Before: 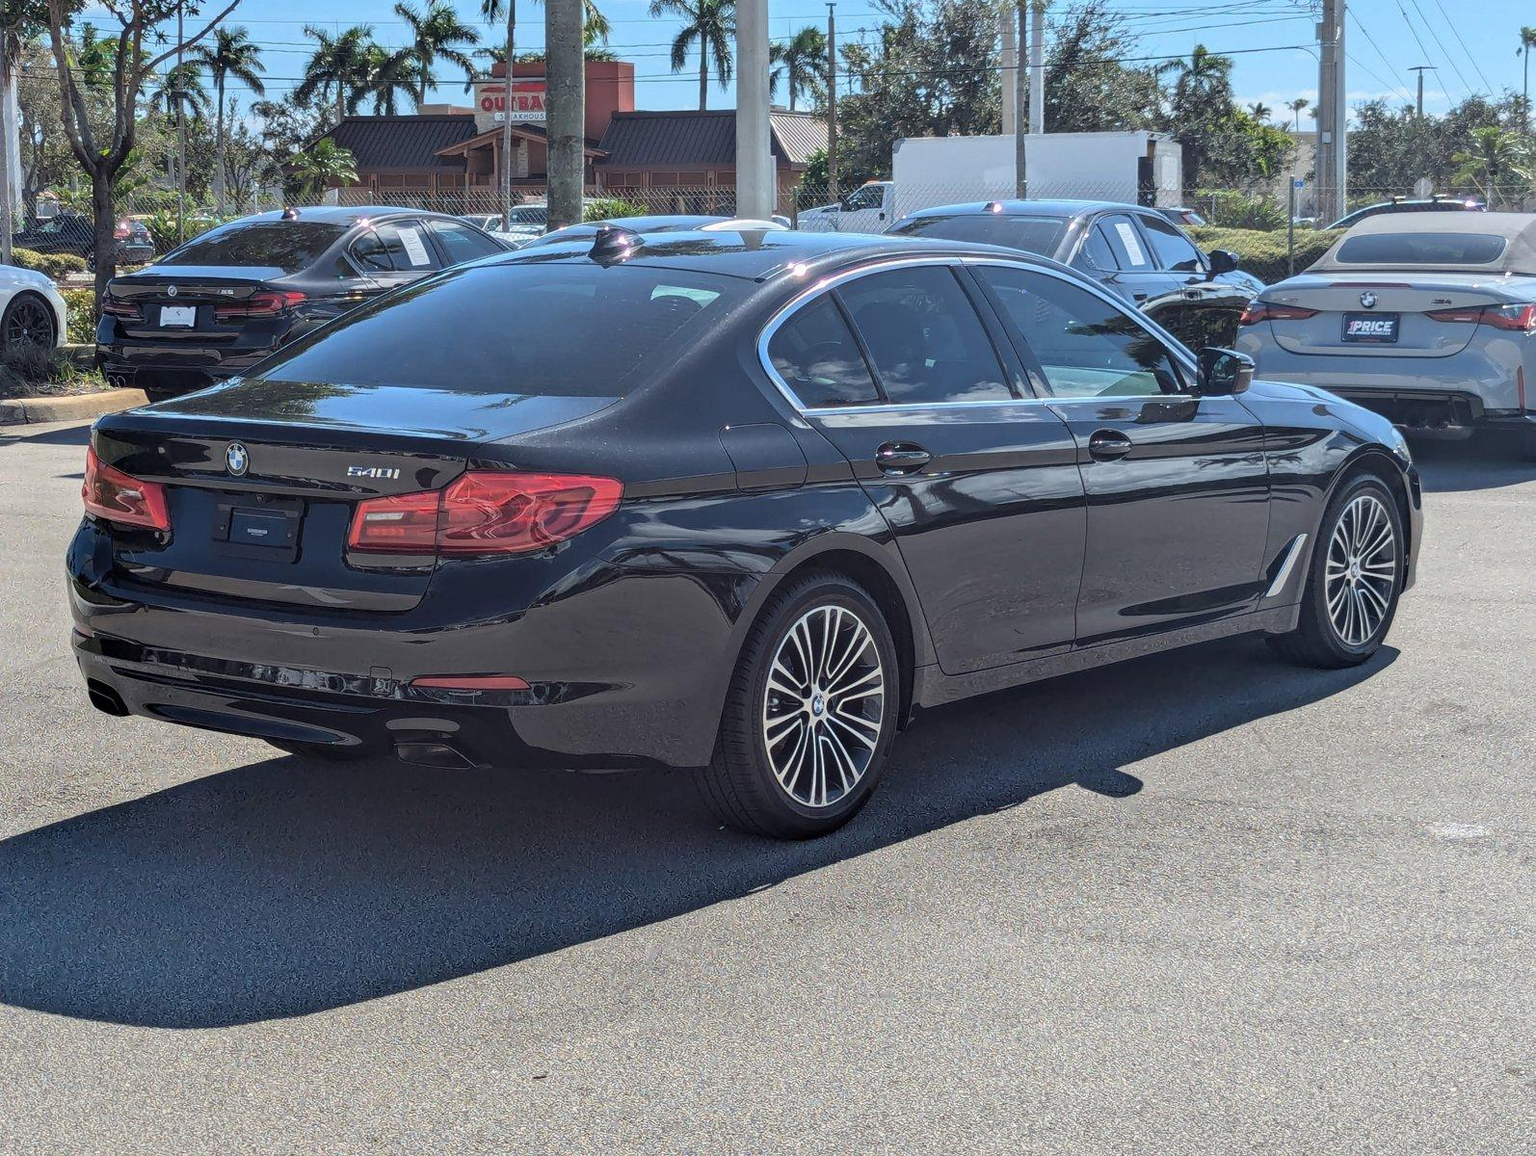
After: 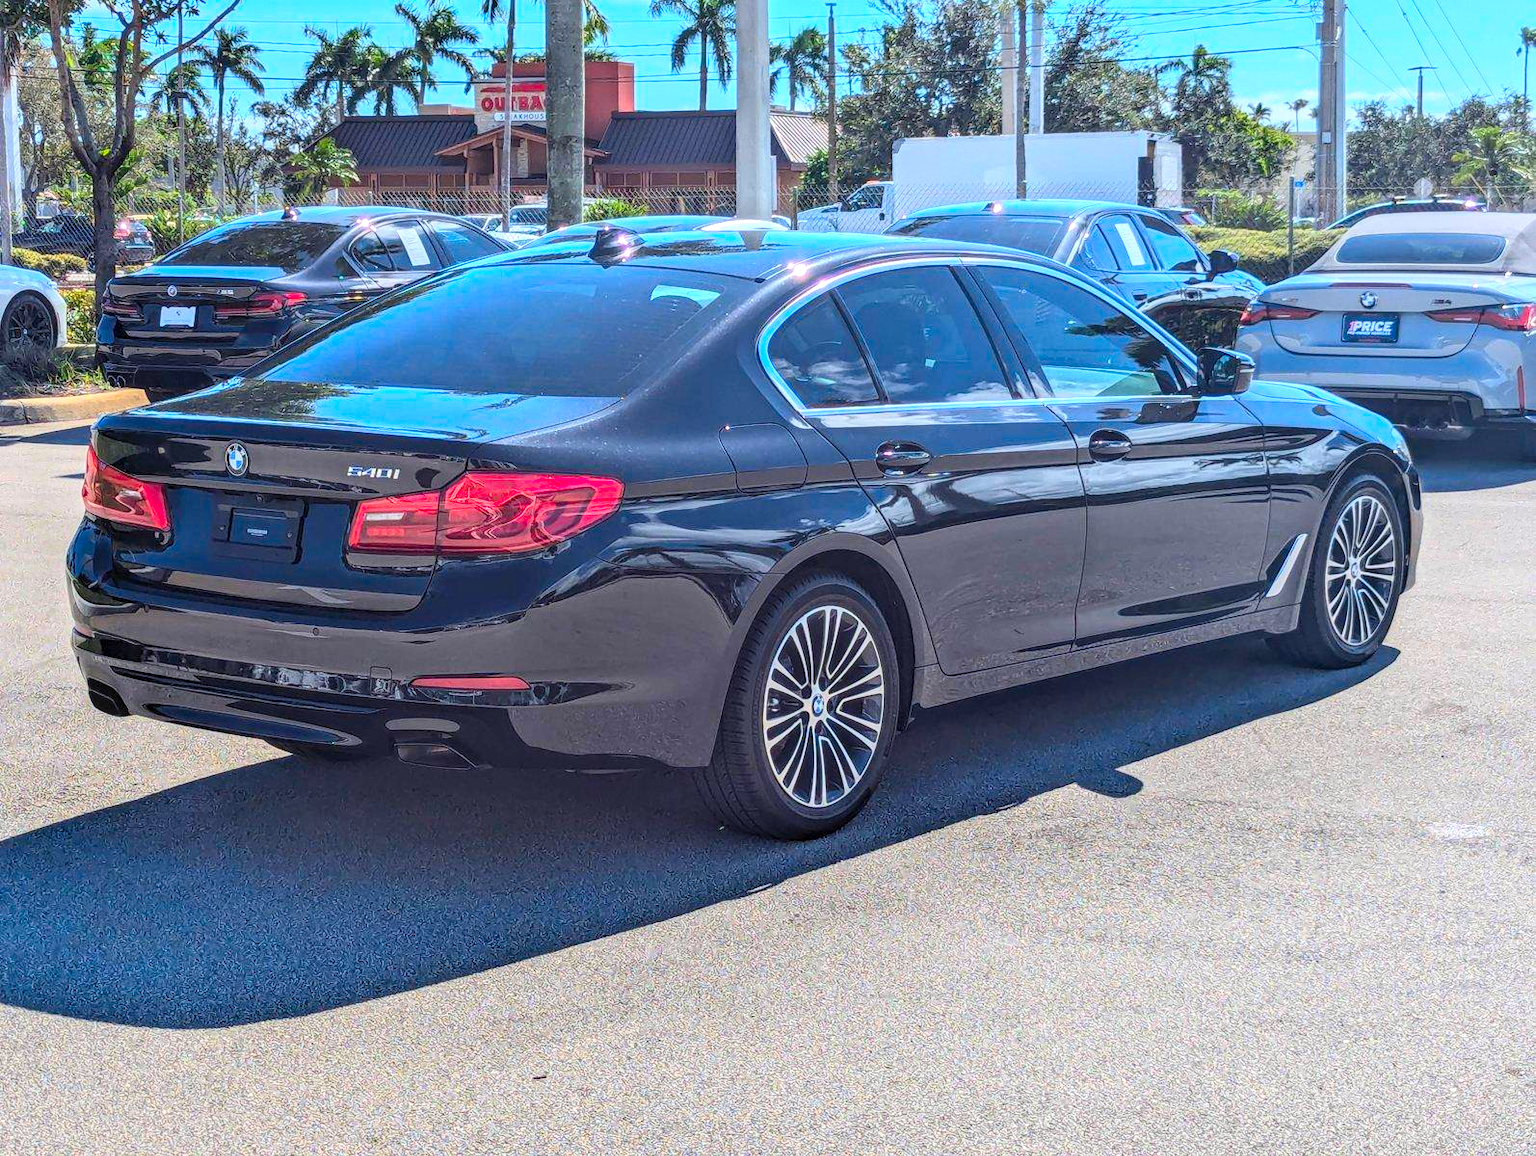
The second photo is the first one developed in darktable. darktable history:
contrast brightness saturation: contrast 0.2, brightness 0.2, saturation 0.8
local contrast: on, module defaults
exposure: exposure 0.014 EV, compensate highlight preservation false
white balance: red 1.004, blue 1.024
